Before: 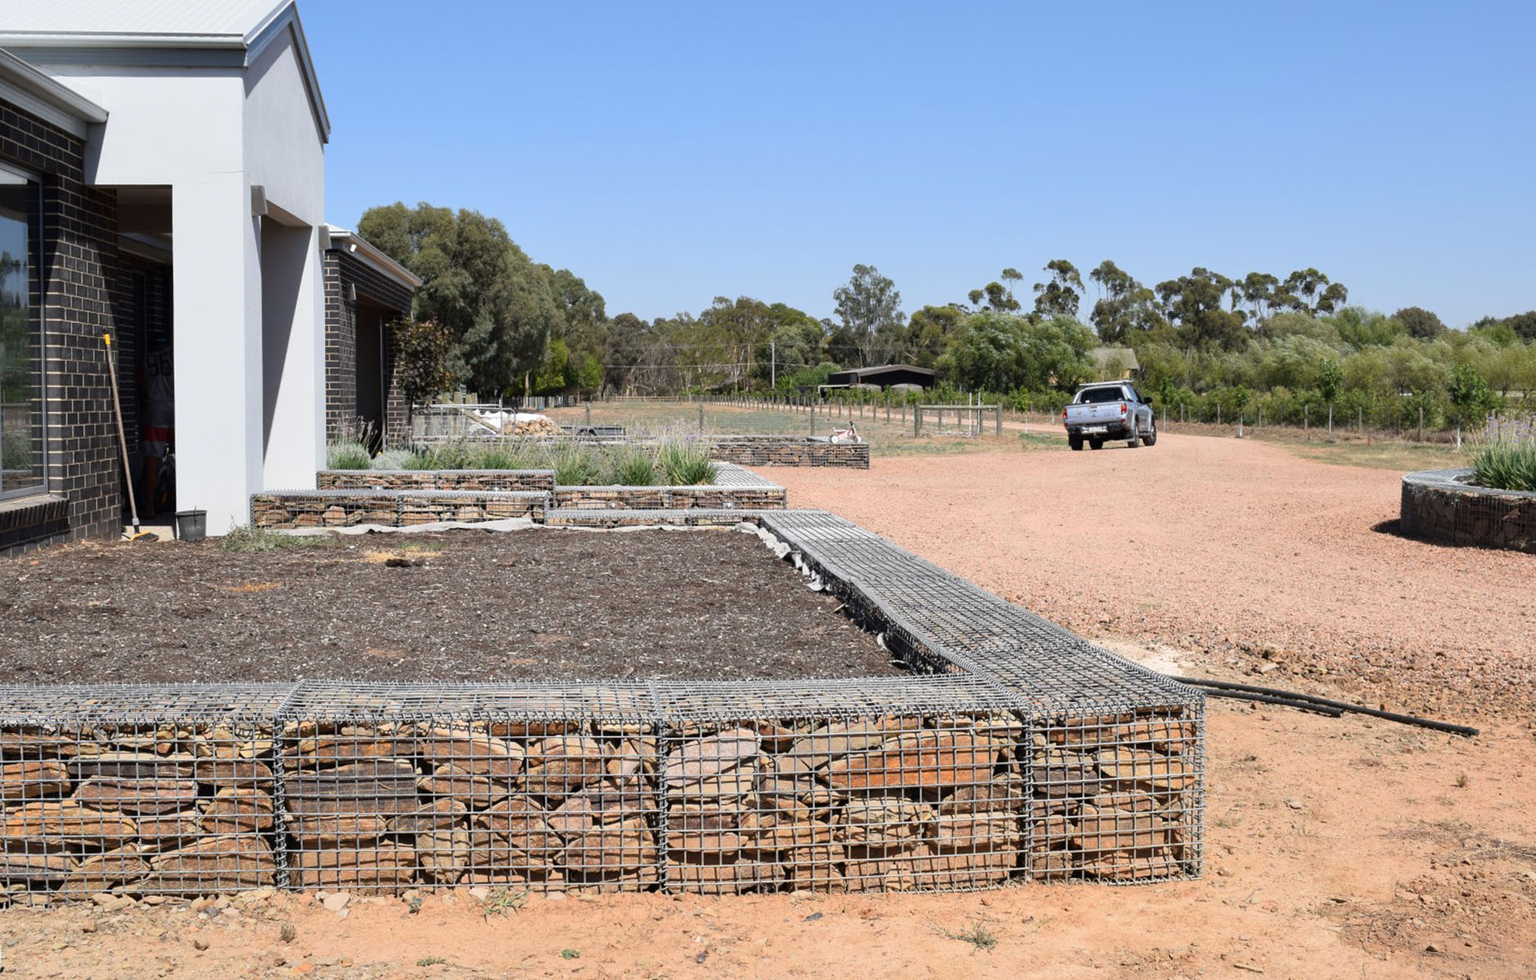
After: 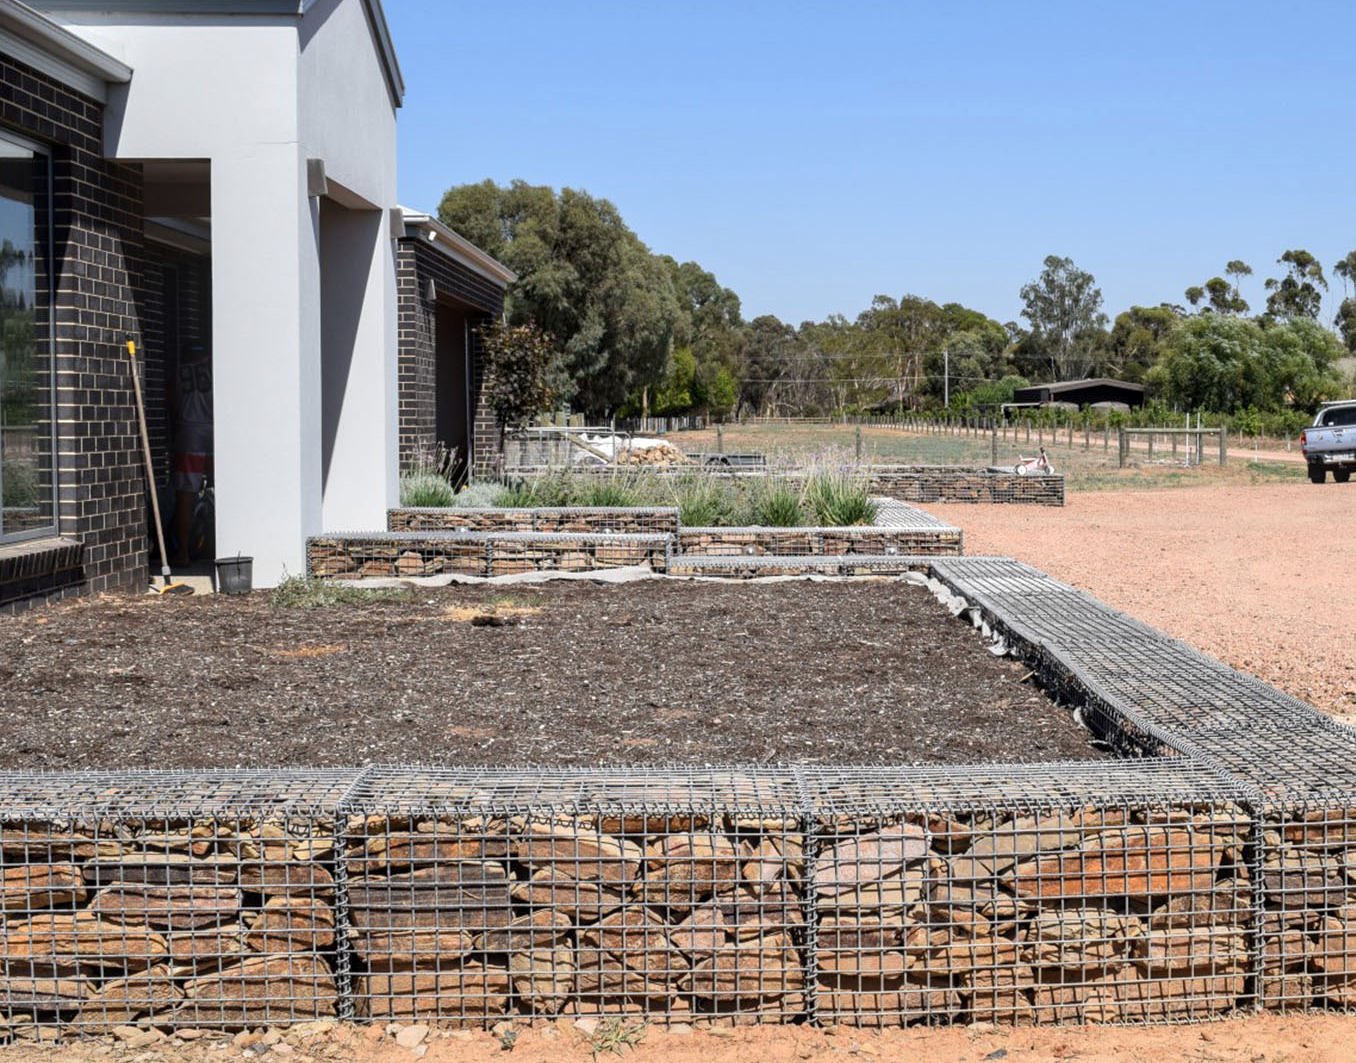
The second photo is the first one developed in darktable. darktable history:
crop: top 5.74%, right 27.857%, bottom 5.613%
local contrast: on, module defaults
